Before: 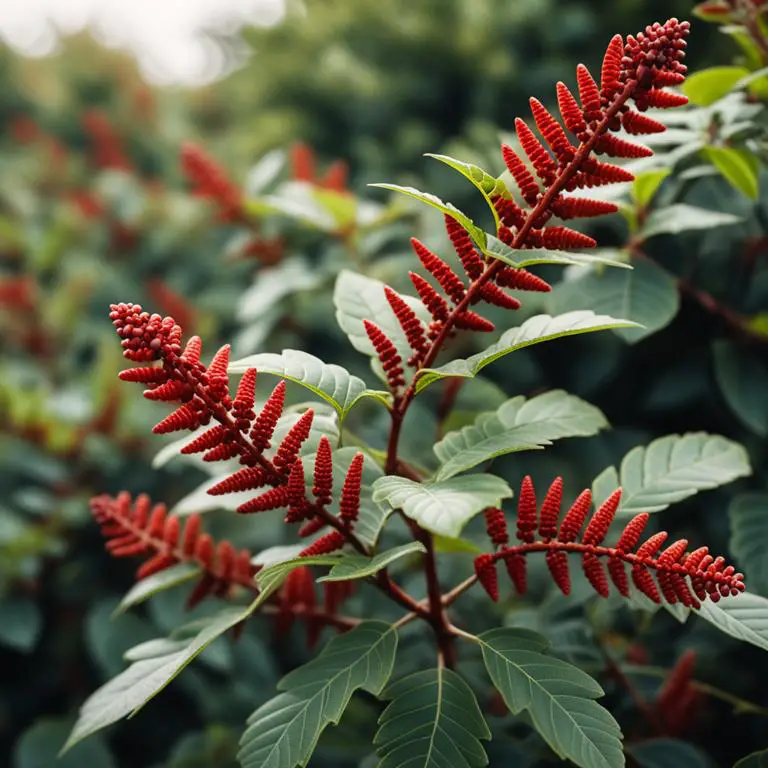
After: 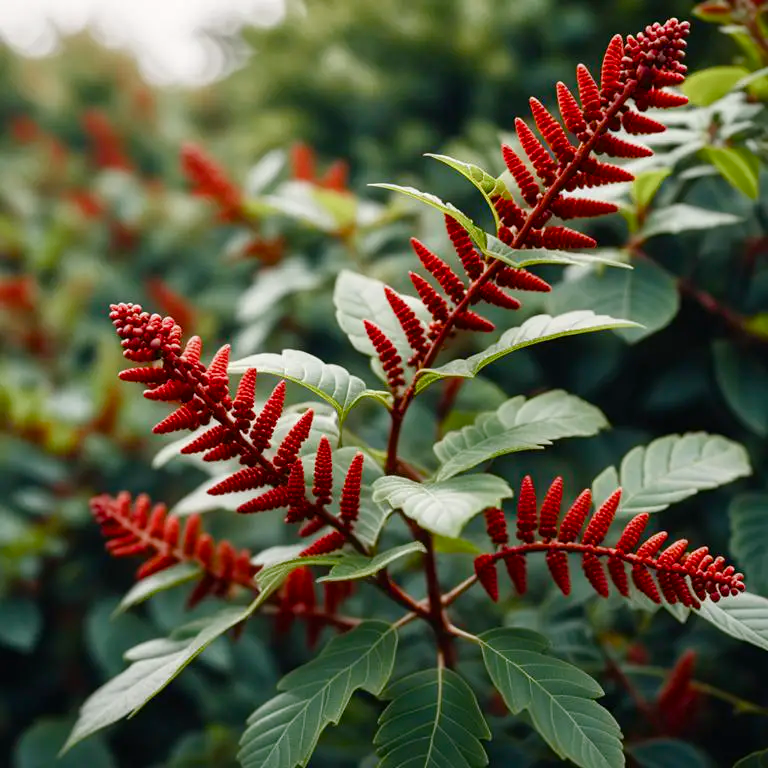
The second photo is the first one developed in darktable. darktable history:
color balance rgb: perceptual saturation grading › global saturation 25.69%, perceptual saturation grading › highlights -50.33%, perceptual saturation grading › shadows 30.338%
